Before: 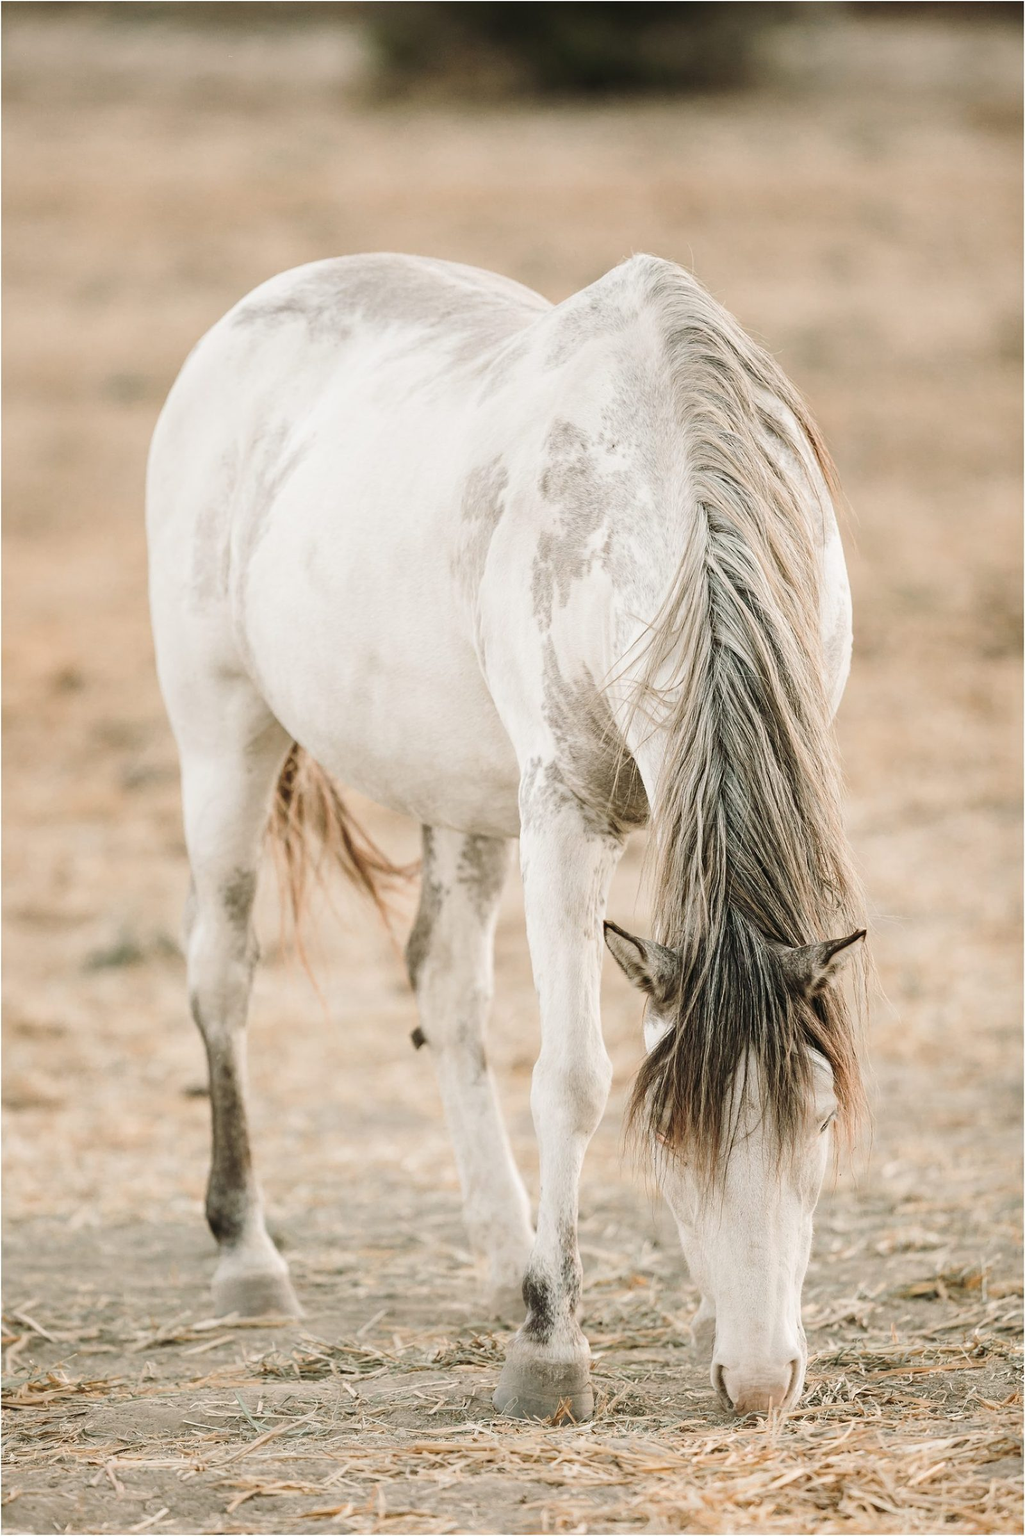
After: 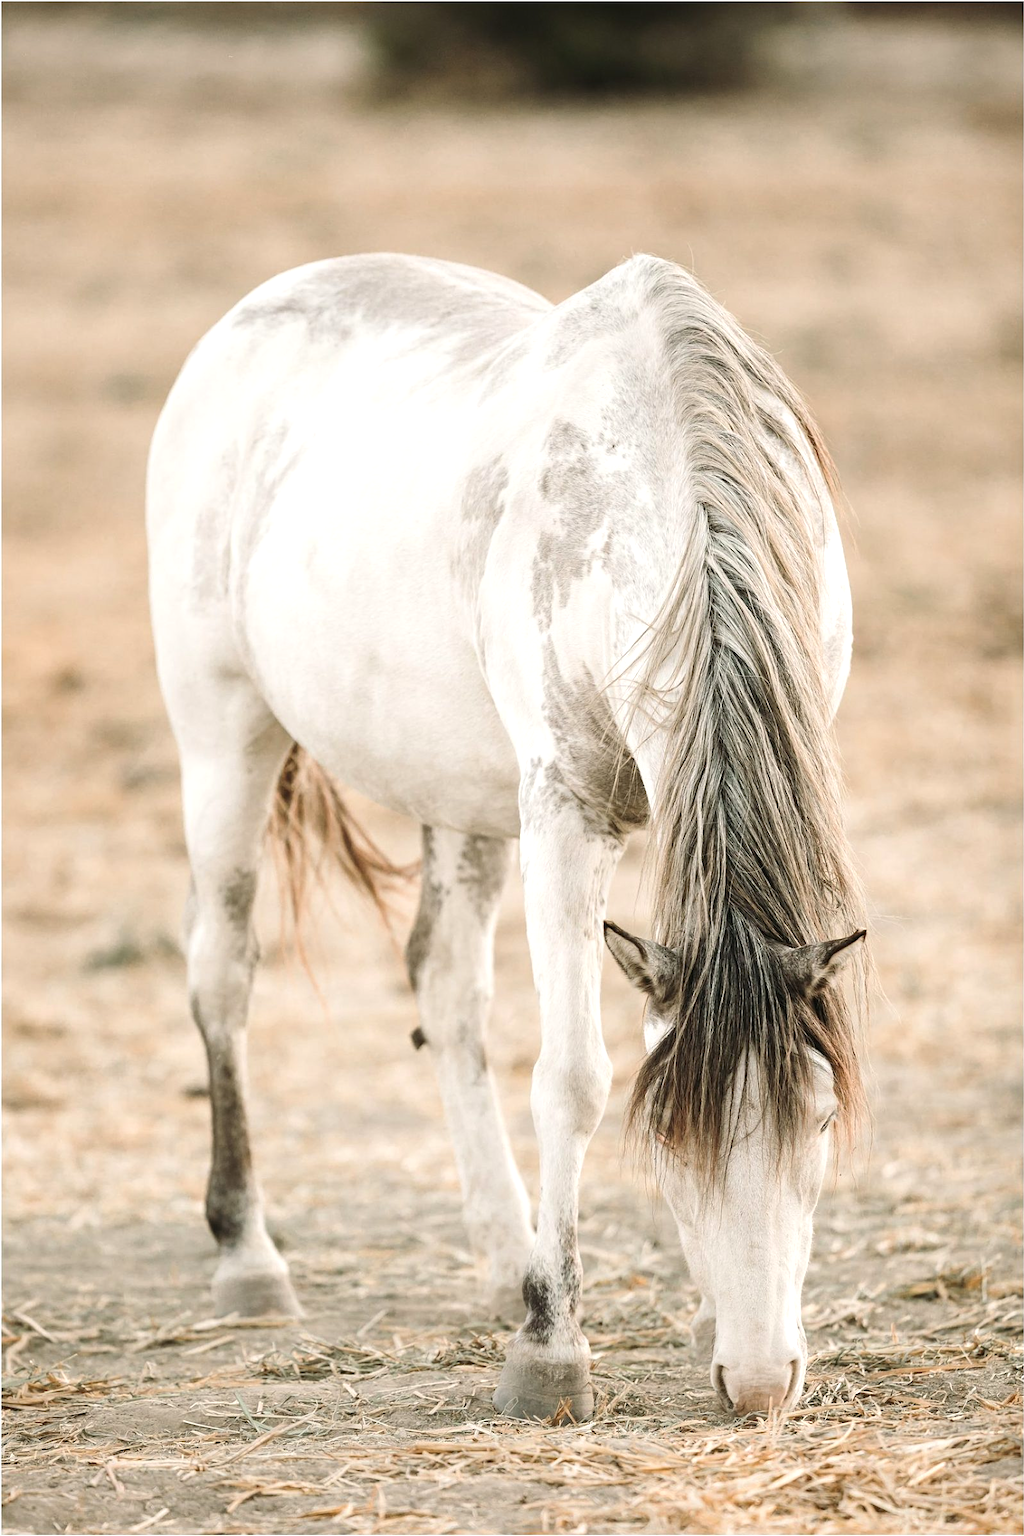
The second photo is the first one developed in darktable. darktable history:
color balance rgb: perceptual saturation grading › global saturation 0.161%, perceptual brilliance grading › global brilliance 1.242%, perceptual brilliance grading › highlights 7.47%, perceptual brilliance grading › shadows -4.022%
